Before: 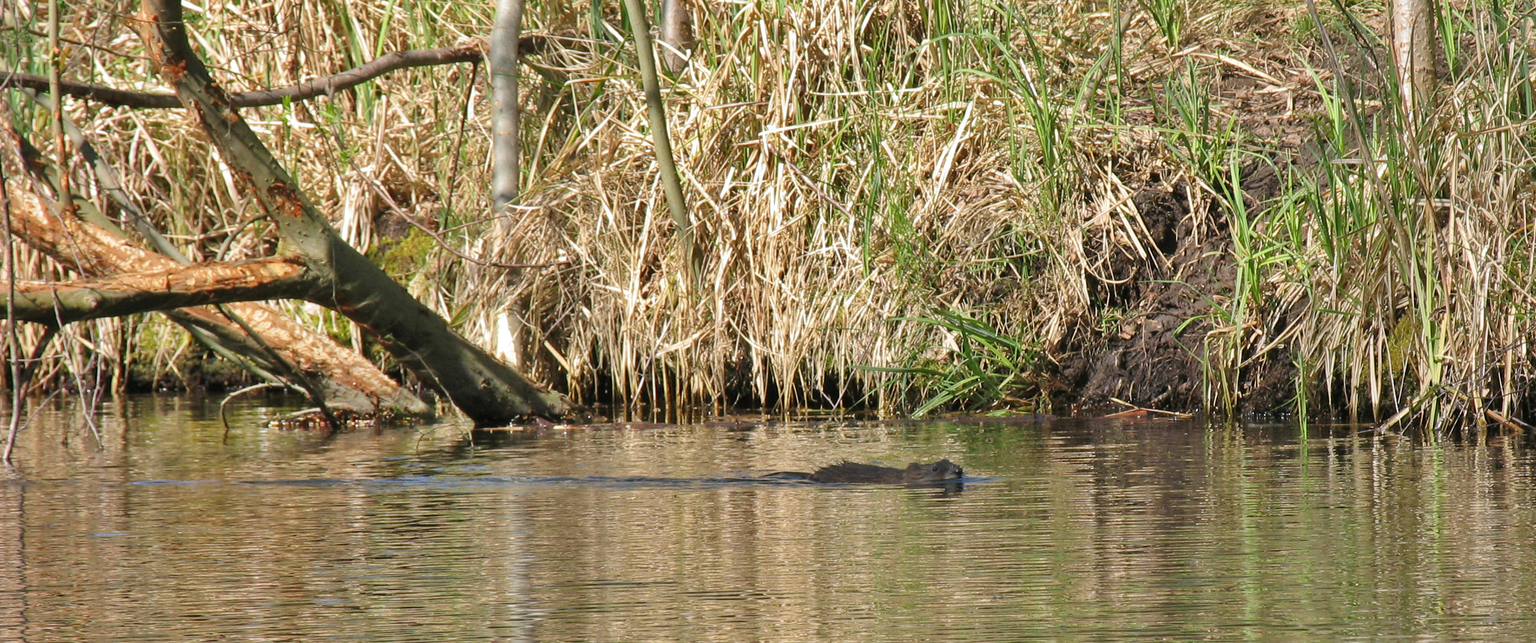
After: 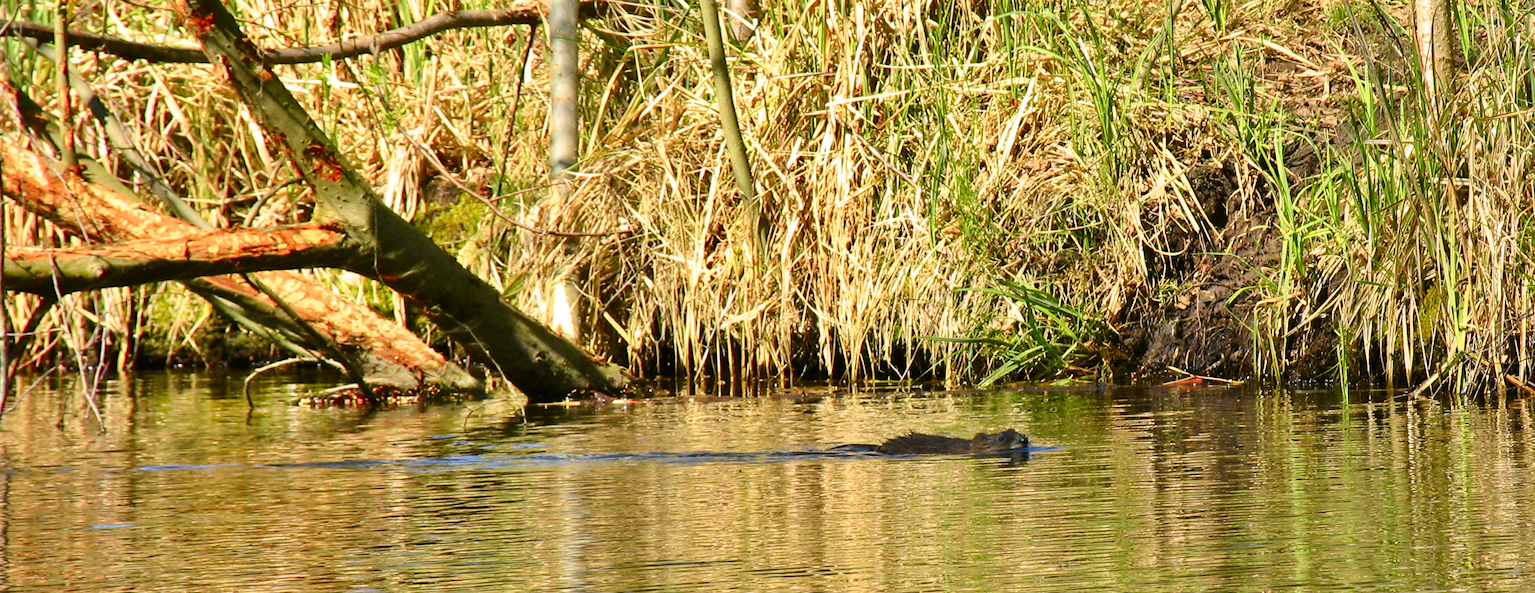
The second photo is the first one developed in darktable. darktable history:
rotate and perspective: rotation -0.013°, lens shift (vertical) -0.027, lens shift (horizontal) 0.178, crop left 0.016, crop right 0.989, crop top 0.082, crop bottom 0.918
tone curve: curves: ch0 [(0, 0) (0.074, 0.04) (0.157, 0.1) (0.472, 0.515) (0.635, 0.731) (0.768, 0.878) (0.899, 0.969) (1, 1)]; ch1 [(0, 0) (0.08, 0.08) (0.3, 0.3) (0.5, 0.5) (0.539, 0.558) (0.586, 0.658) (0.69, 0.787) (0.92, 0.92) (1, 1)]; ch2 [(0, 0) (0.08, 0.08) (0.3, 0.3) (0.5, 0.5) (0.543, 0.597) (0.597, 0.679) (0.92, 0.92) (1, 1)], color space Lab, independent channels, preserve colors none
